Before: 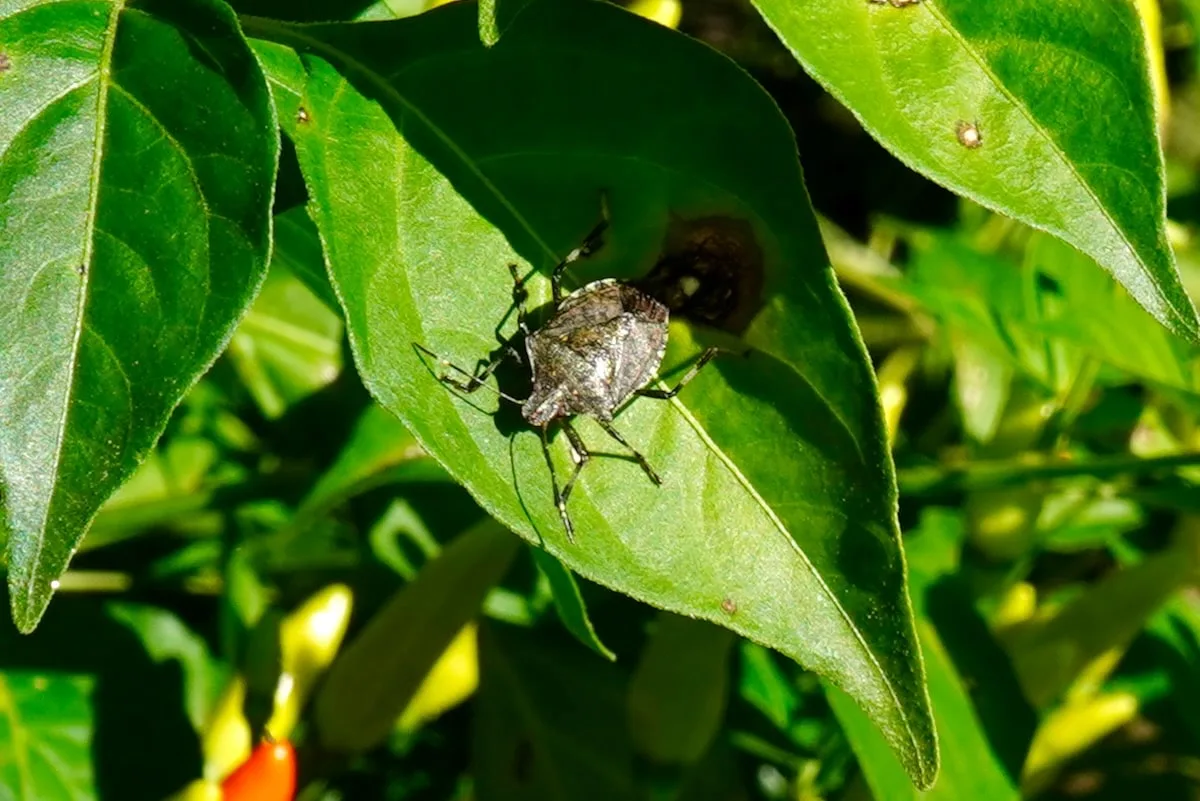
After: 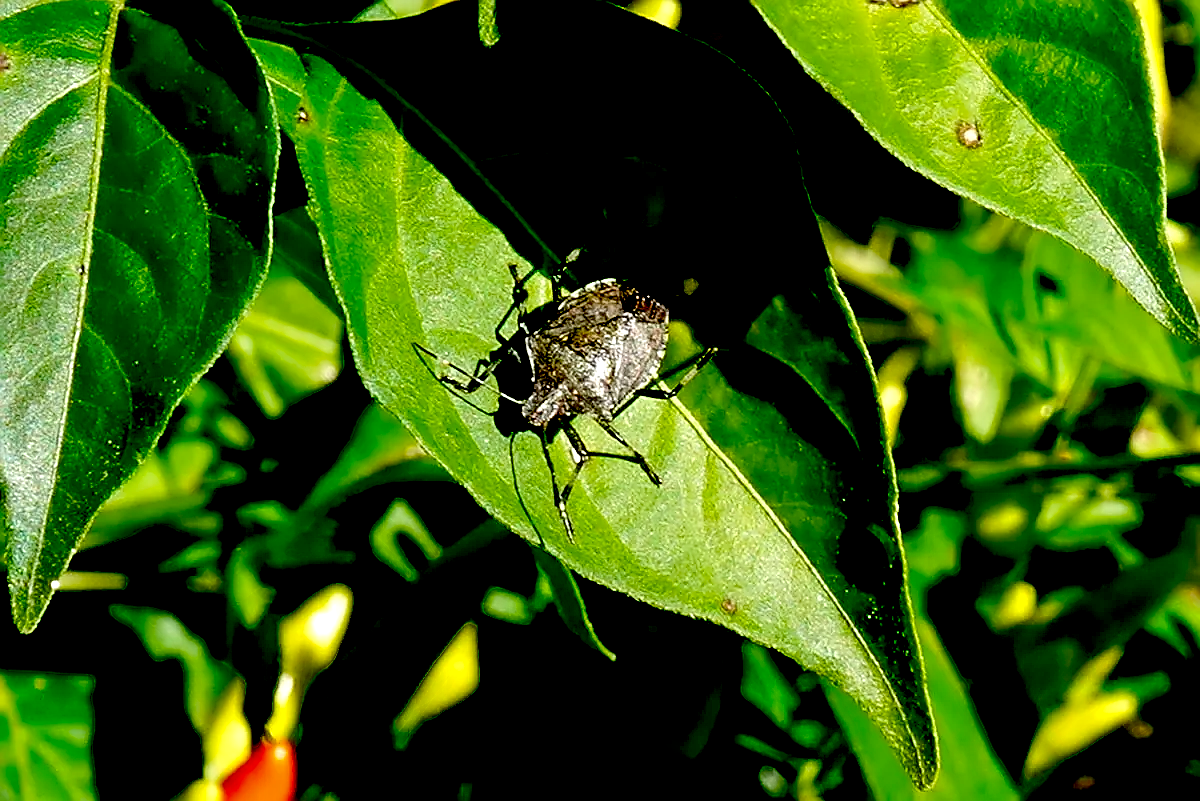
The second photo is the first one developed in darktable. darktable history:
sharpen: radius 1.4, amount 1.25, threshold 0.7
exposure: black level correction 0.056, exposure -0.039 EV, compensate highlight preservation false
contrast equalizer: y [[0.514, 0.573, 0.581, 0.508, 0.5, 0.5], [0.5 ×6], [0.5 ×6], [0 ×6], [0 ×6]]
